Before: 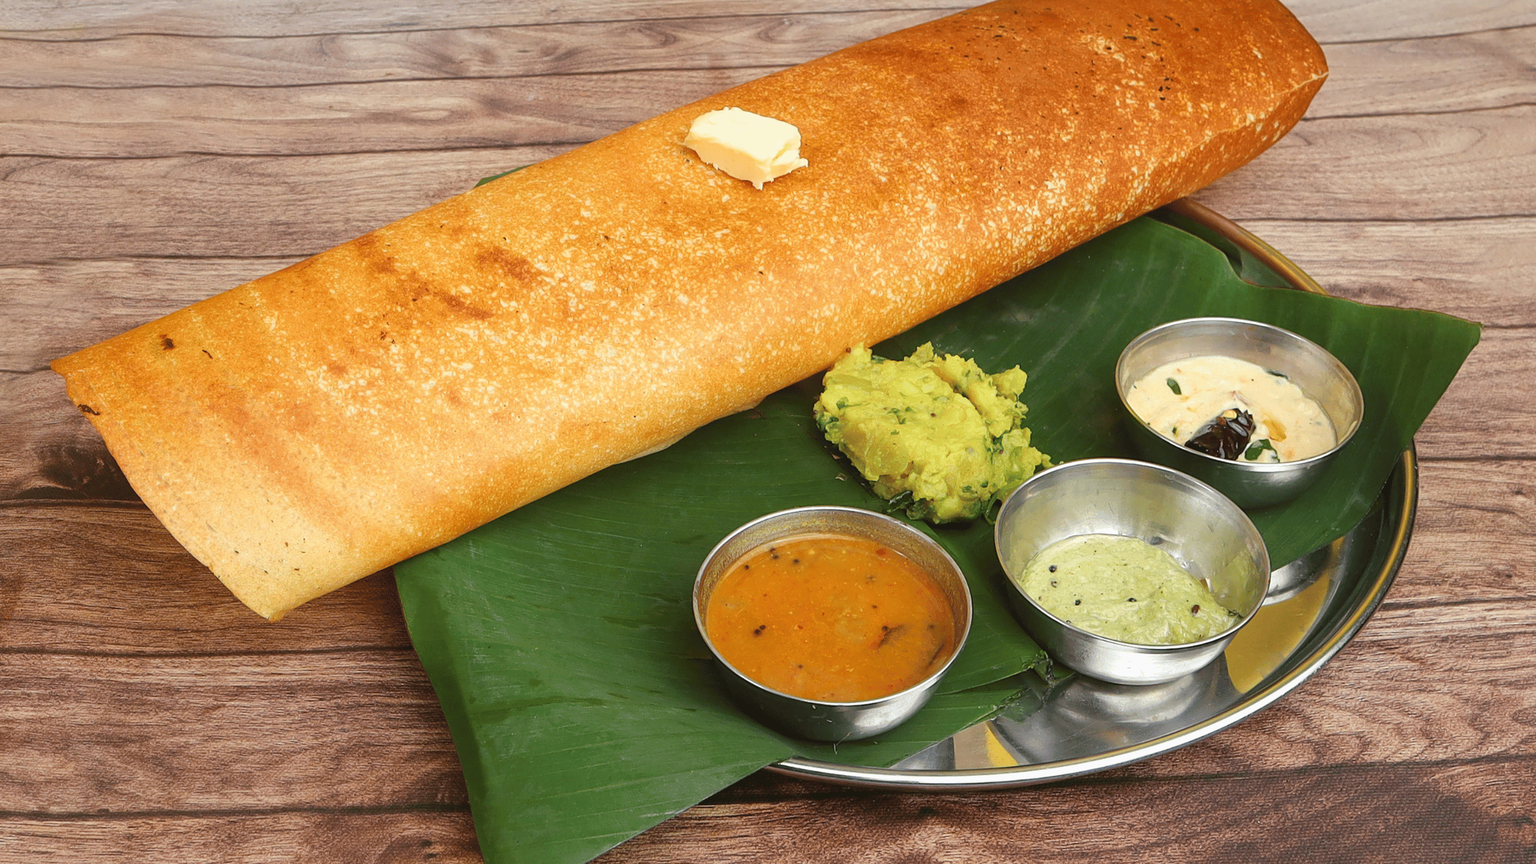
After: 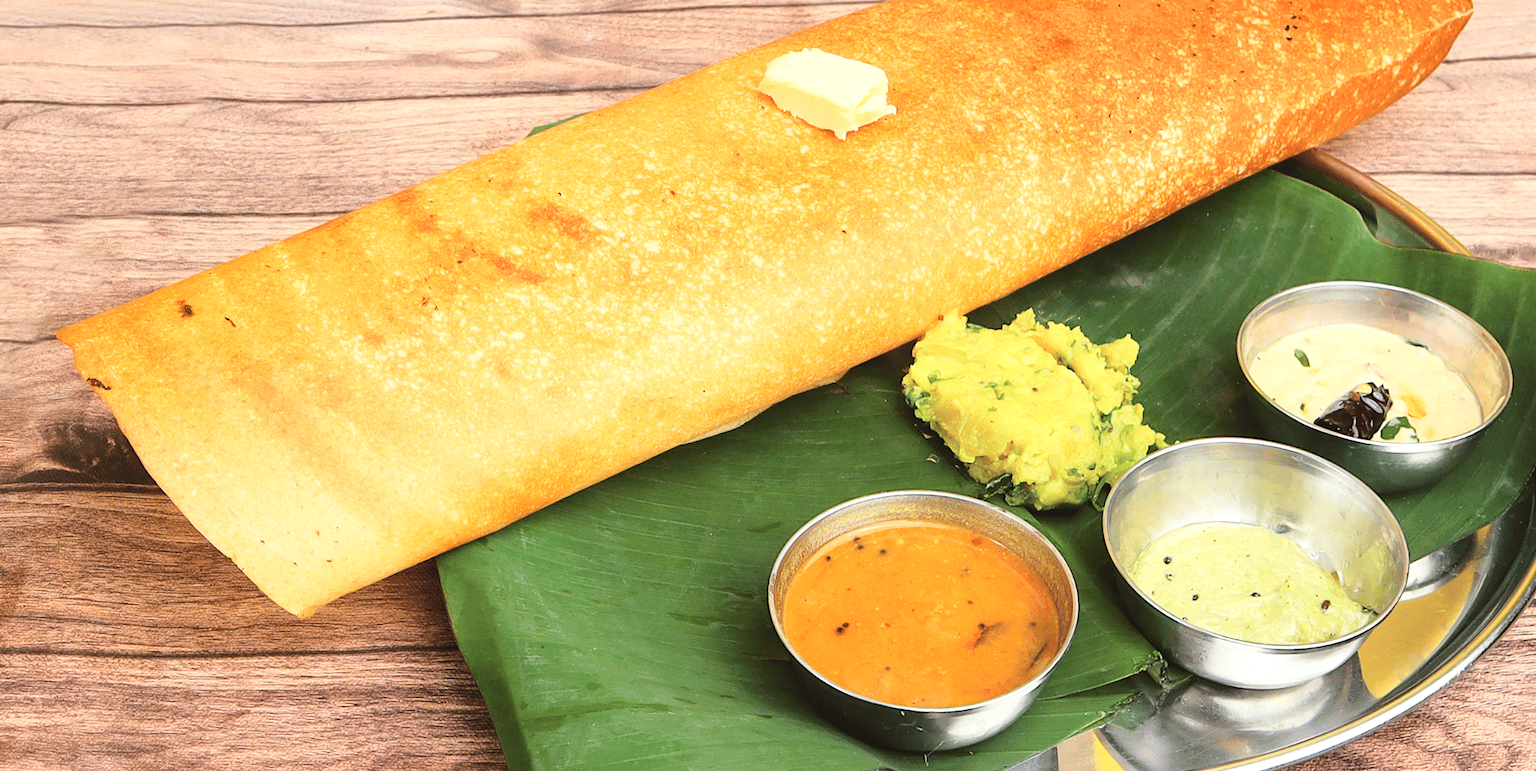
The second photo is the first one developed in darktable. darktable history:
exposure: black level correction 0, exposure 0.2 EV, compensate highlight preservation false
contrast brightness saturation: saturation -0.066
base curve: curves: ch0 [(0, 0) (0.028, 0.03) (0.121, 0.232) (0.46, 0.748) (0.859, 0.968) (1, 1)]
crop: top 7.445%, right 9.81%, bottom 11.997%
